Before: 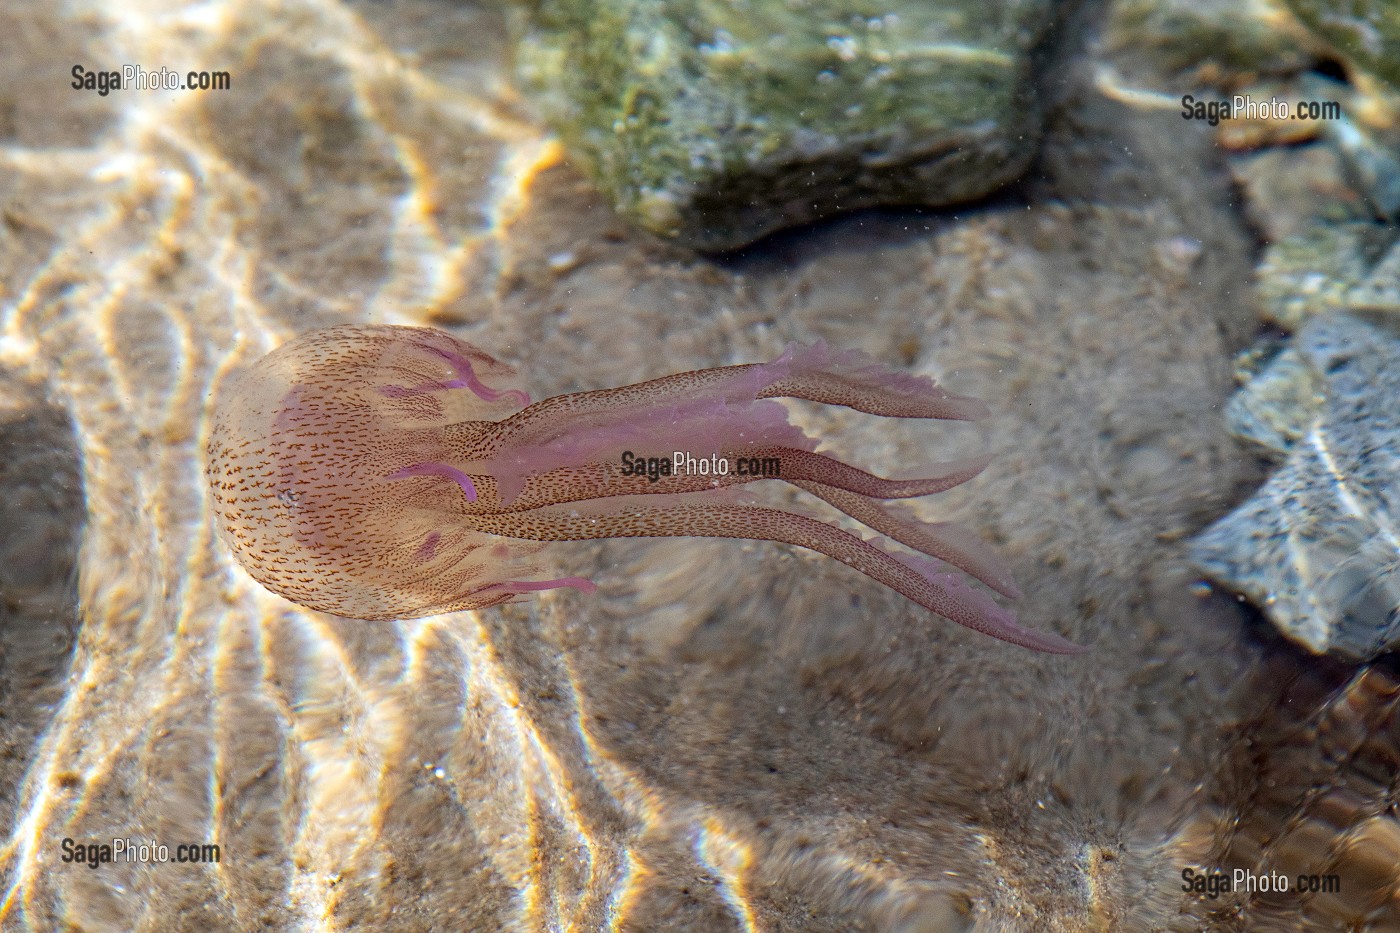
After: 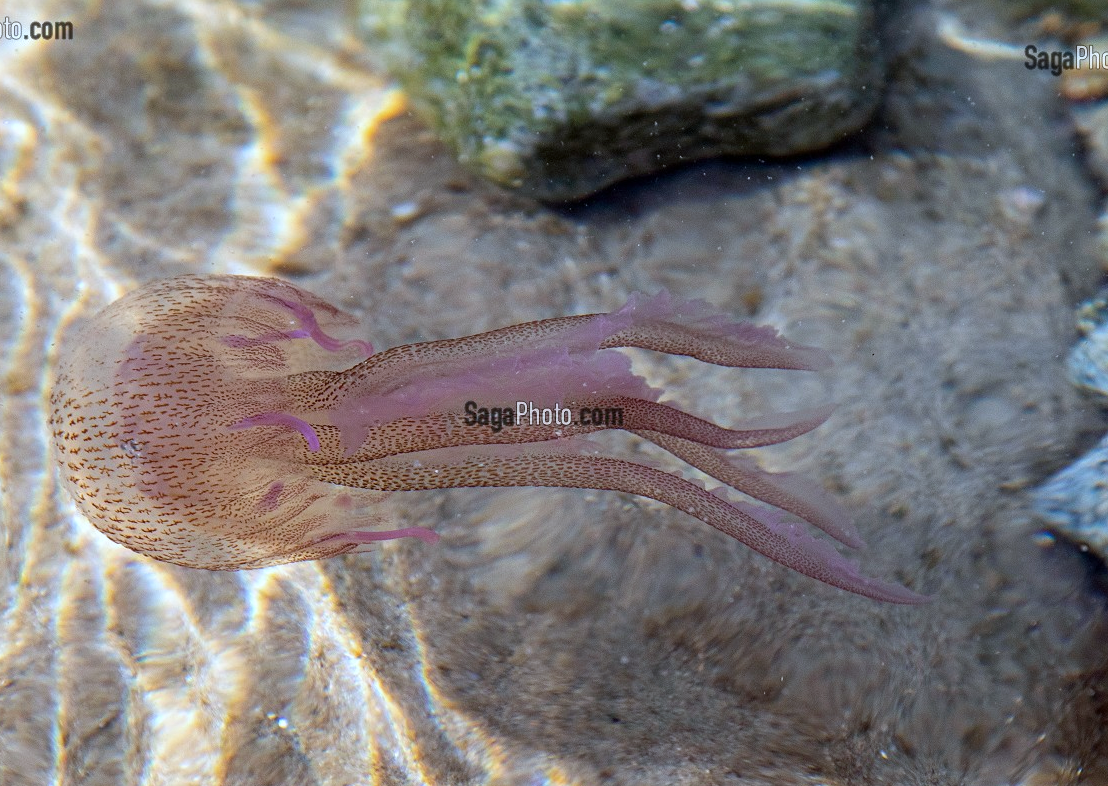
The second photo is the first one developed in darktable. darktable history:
crop: left 11.225%, top 5.381%, right 9.565%, bottom 10.314%
shadows and highlights: radius 125.46, shadows 21.19, highlights -21.19, low approximation 0.01
color calibration: x 0.37, y 0.382, temperature 4313.32 K
